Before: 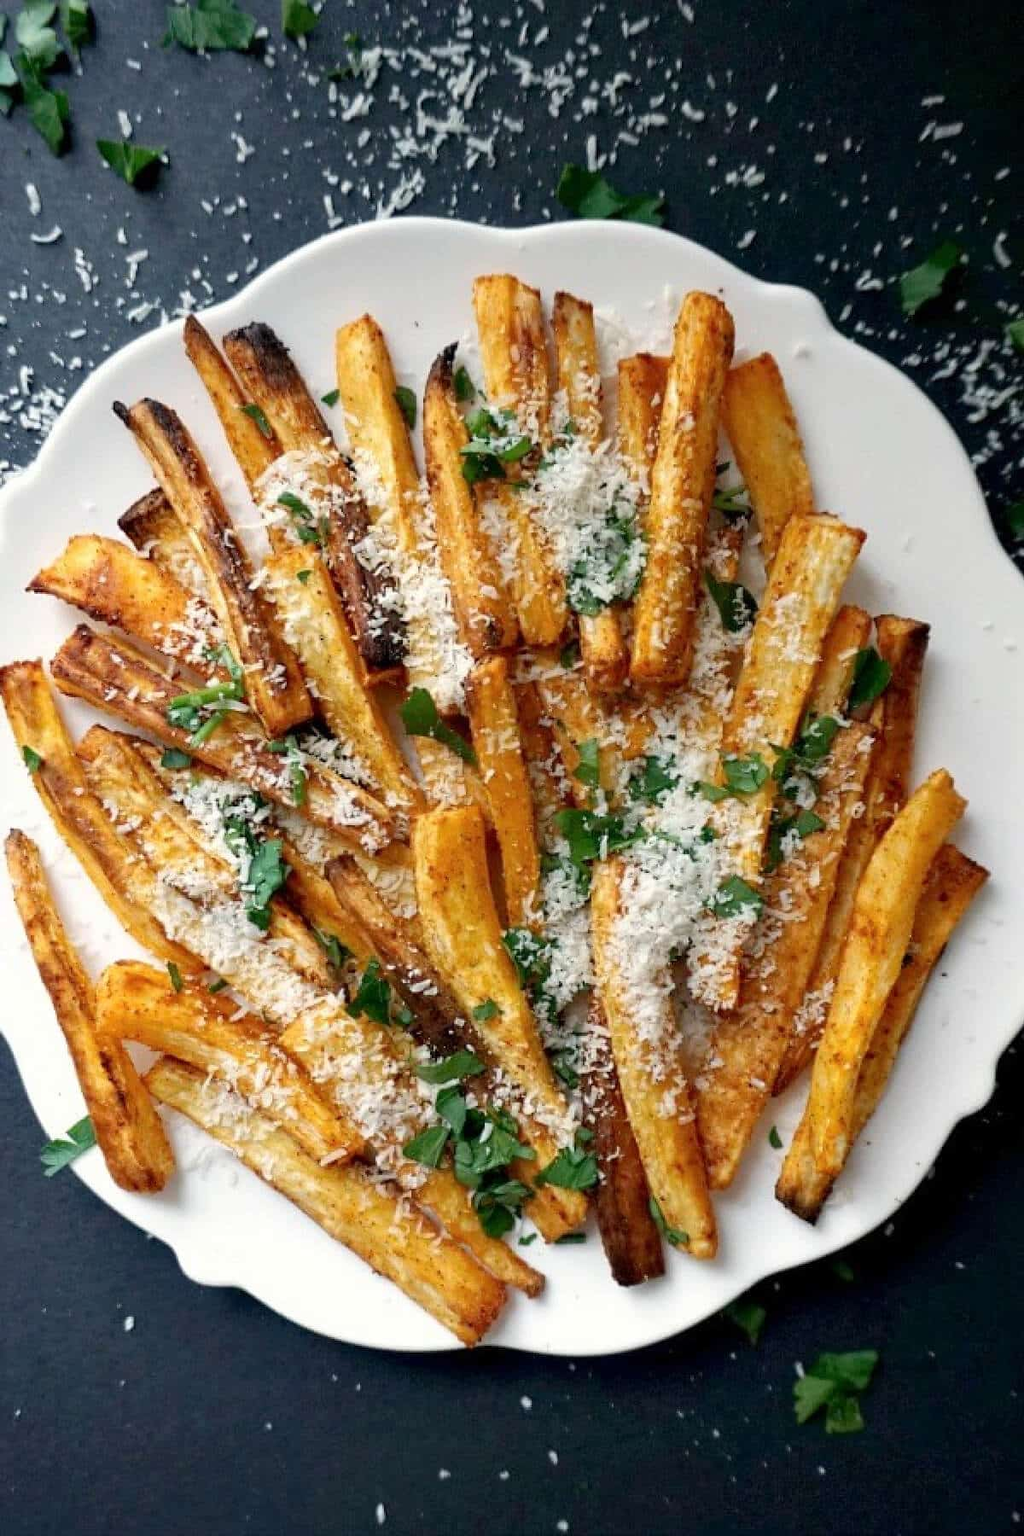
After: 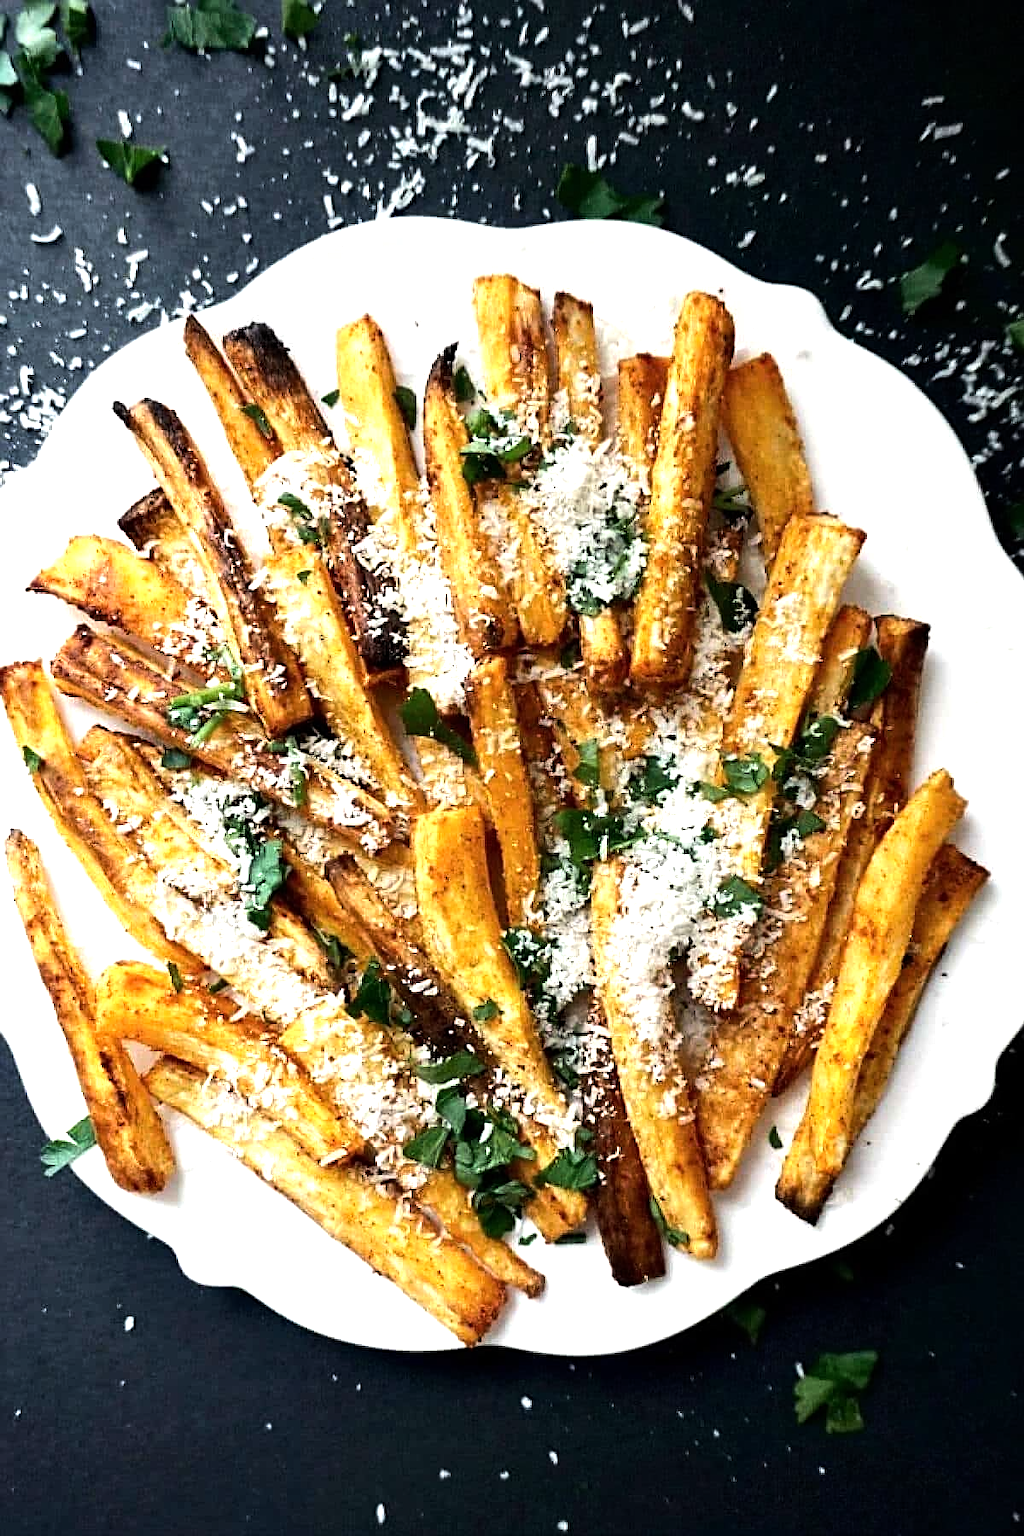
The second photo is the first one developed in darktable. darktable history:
tone equalizer: -8 EV -1.09 EV, -7 EV -1.04 EV, -6 EV -0.891 EV, -5 EV -0.542 EV, -3 EV 0.578 EV, -2 EV 0.845 EV, -1 EV 1.01 EV, +0 EV 1.08 EV, edges refinement/feathering 500, mask exposure compensation -1.57 EV, preserve details no
sharpen: on, module defaults
